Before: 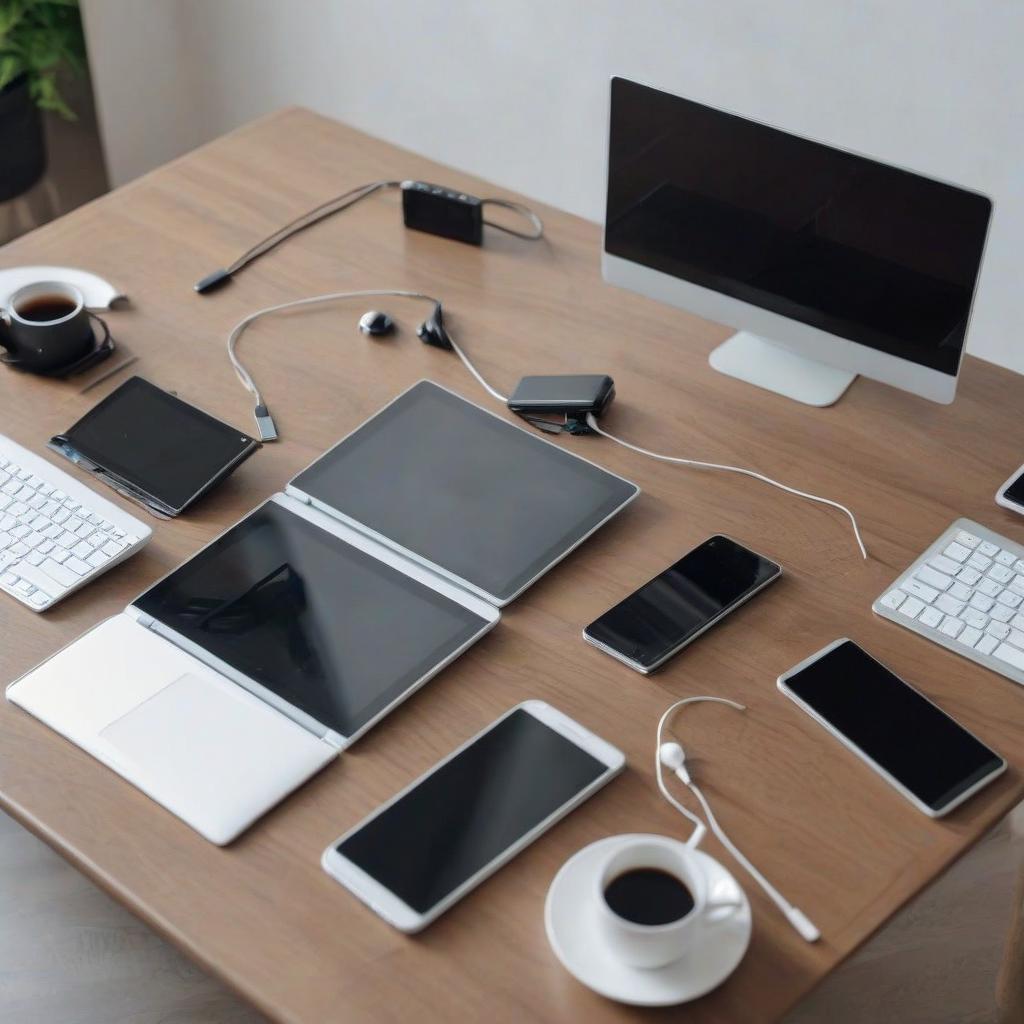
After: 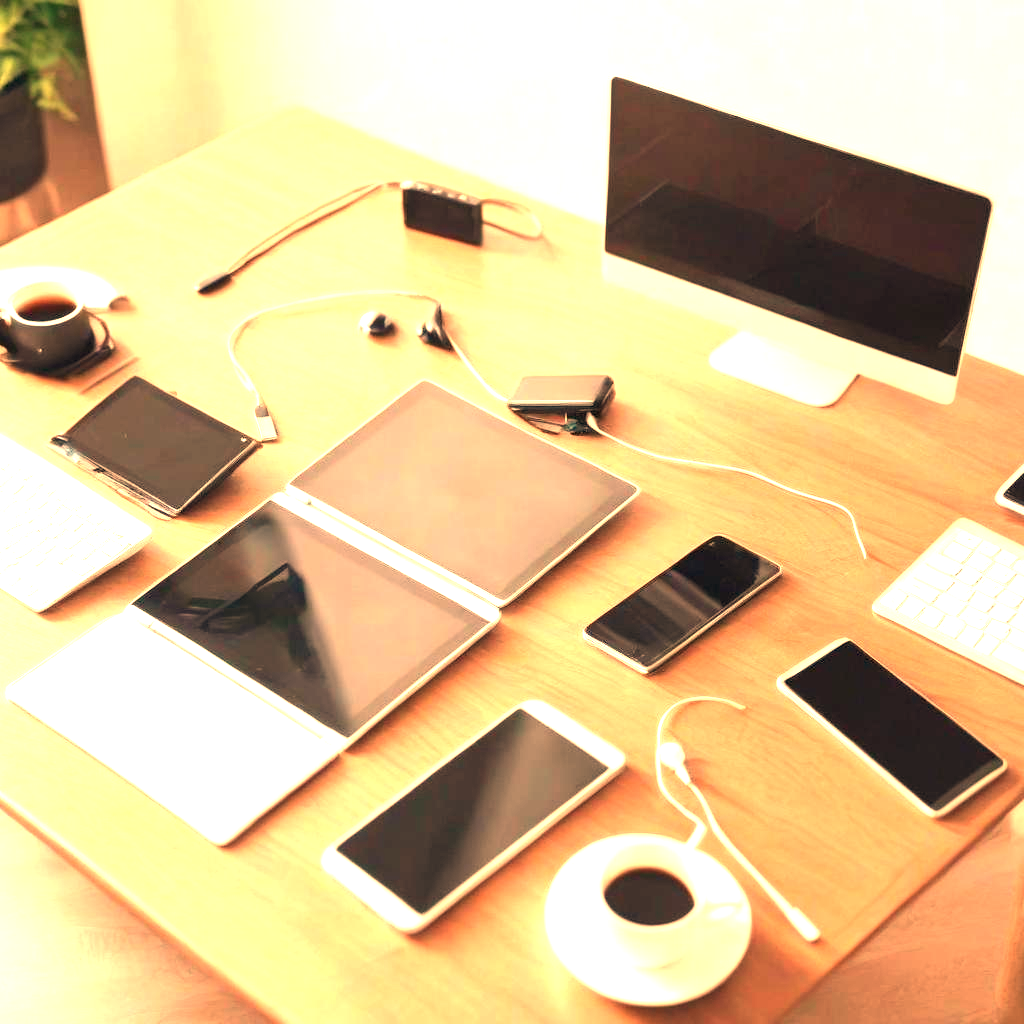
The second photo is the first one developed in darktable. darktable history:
exposure: exposure 2.003 EV, compensate highlight preservation false
white balance: red 1.467, blue 0.684
